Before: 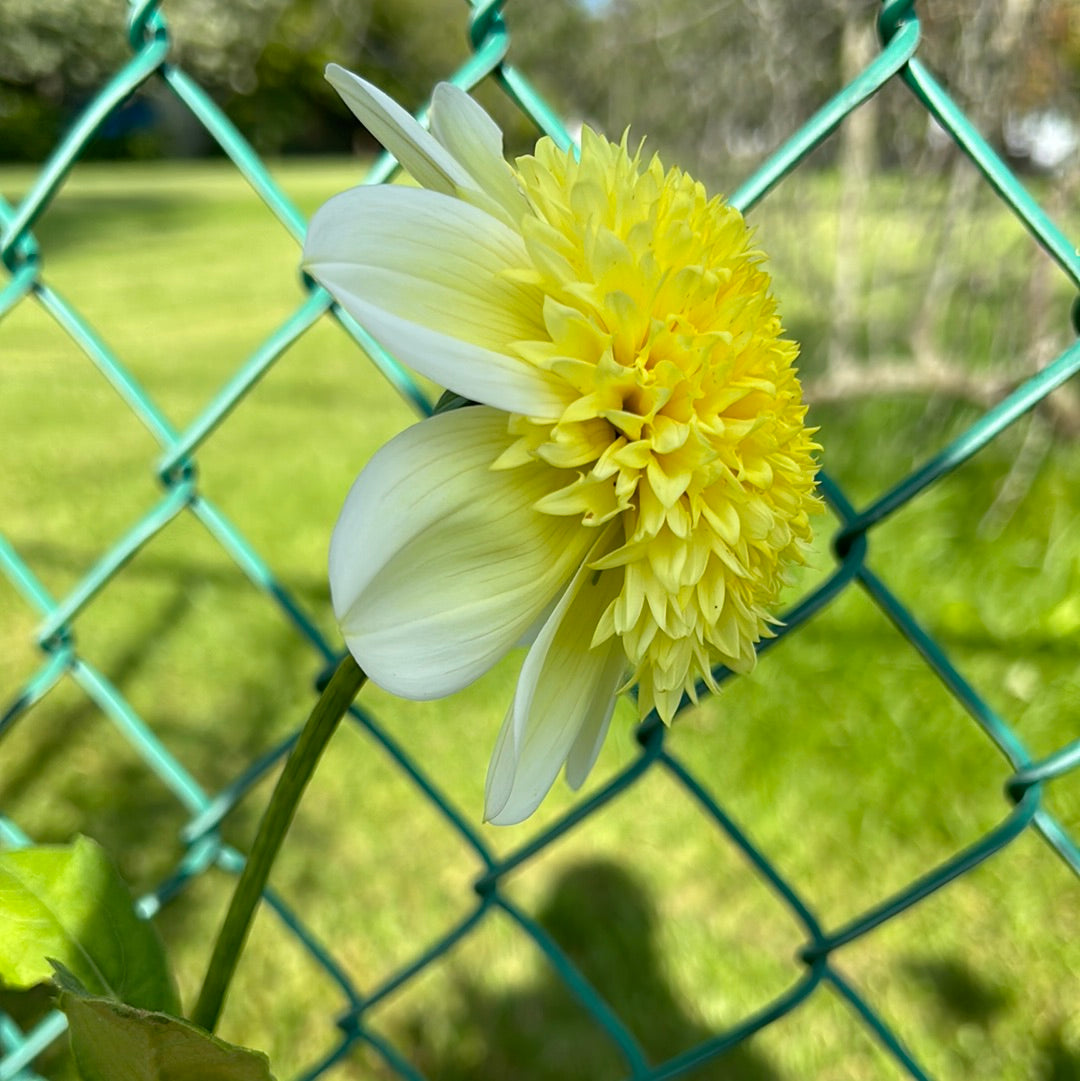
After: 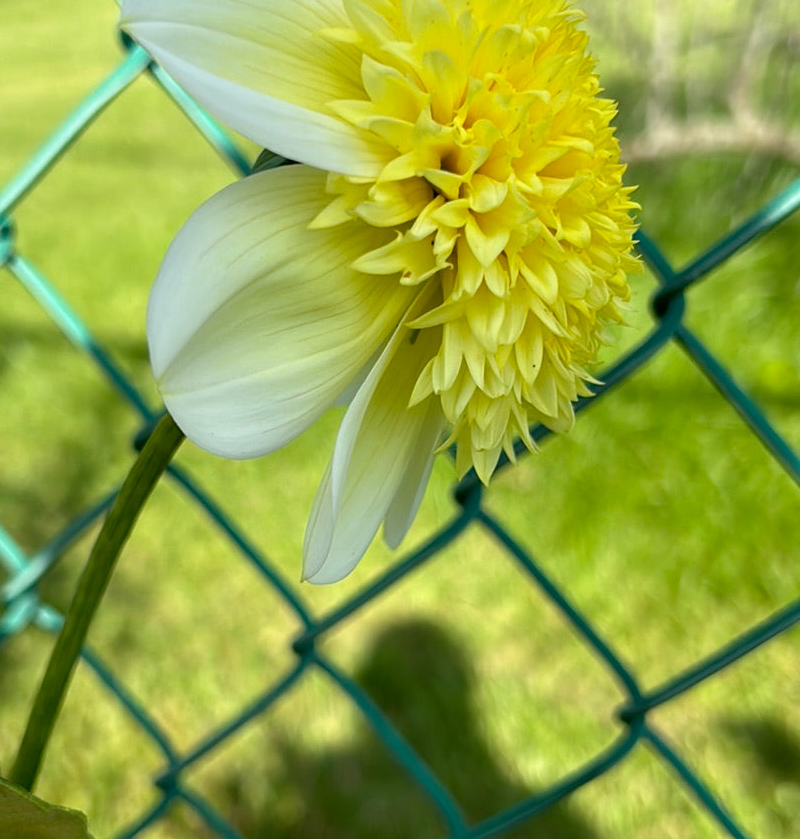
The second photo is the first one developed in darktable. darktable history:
crop: left 16.873%, top 22.37%, right 8.971%
